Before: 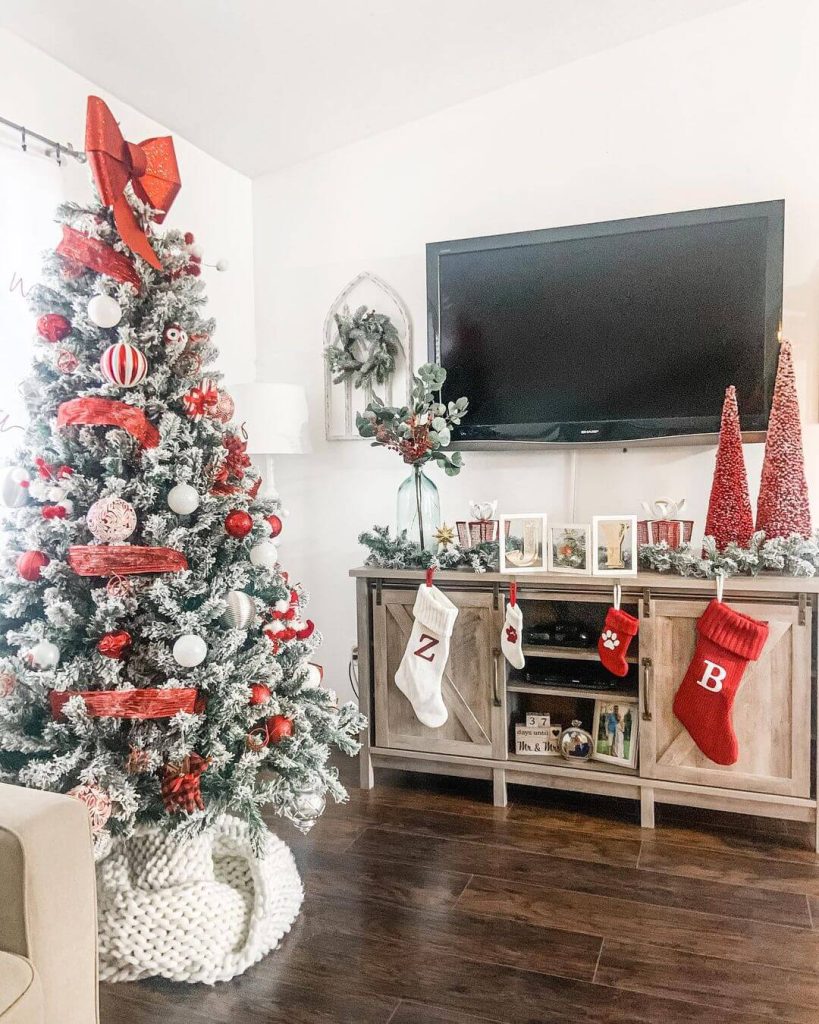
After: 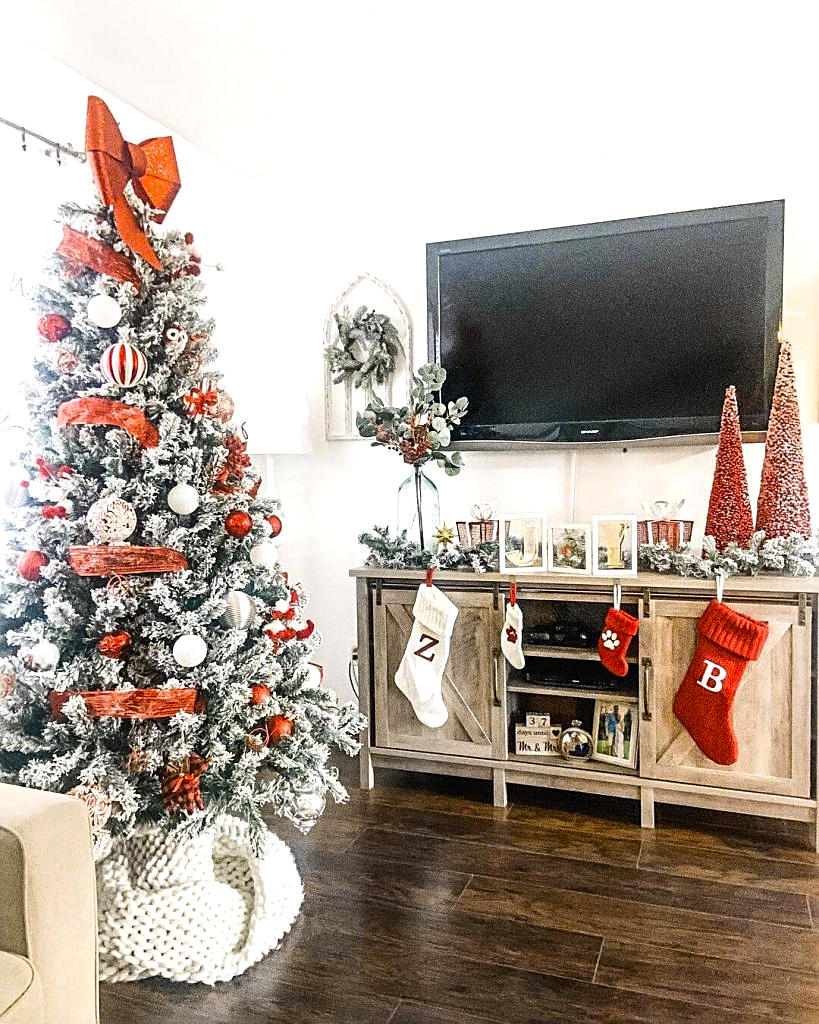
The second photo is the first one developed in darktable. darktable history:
sharpen: on, module defaults
color contrast: green-magenta contrast 0.85, blue-yellow contrast 1.25, unbound 0
grain: coarseness 0.09 ISO, strength 40%
tone equalizer: -8 EV -0.417 EV, -7 EV -0.389 EV, -6 EV -0.333 EV, -5 EV -0.222 EV, -3 EV 0.222 EV, -2 EV 0.333 EV, -1 EV 0.389 EV, +0 EV 0.417 EV, edges refinement/feathering 500, mask exposure compensation -1.57 EV, preserve details no
vibrance: vibrance 67%
